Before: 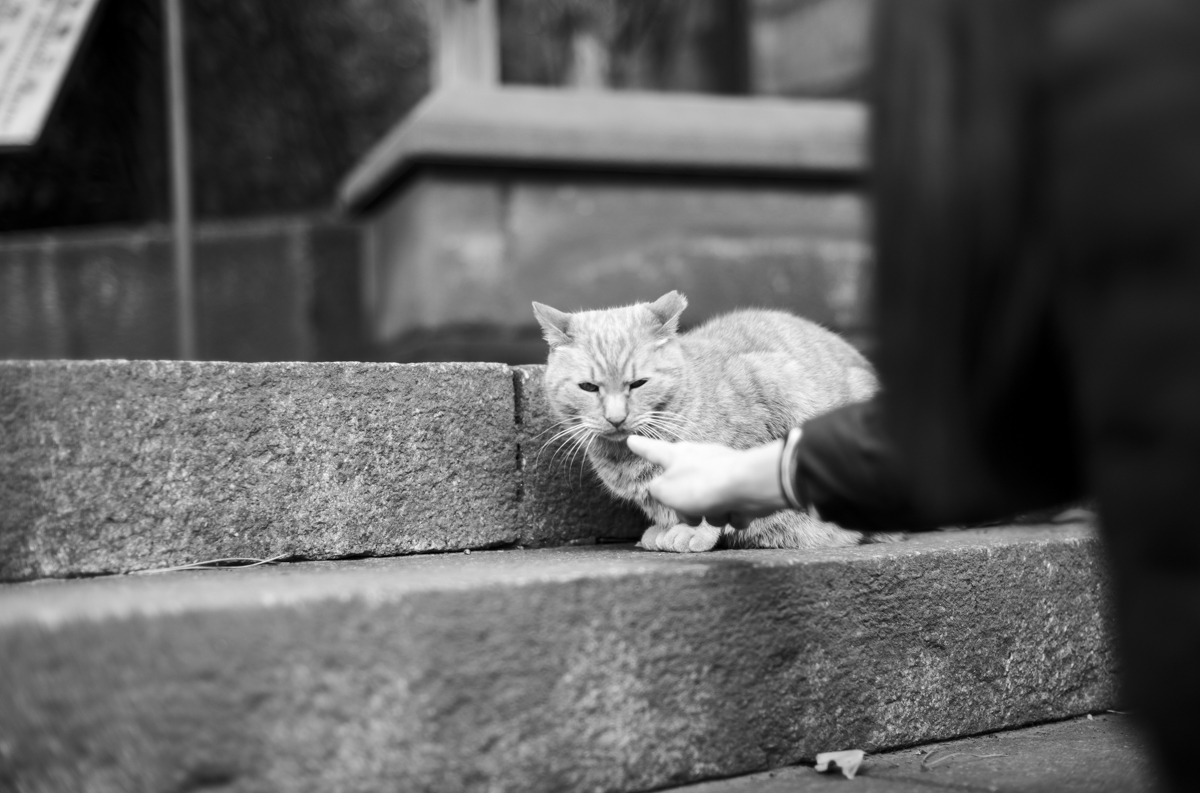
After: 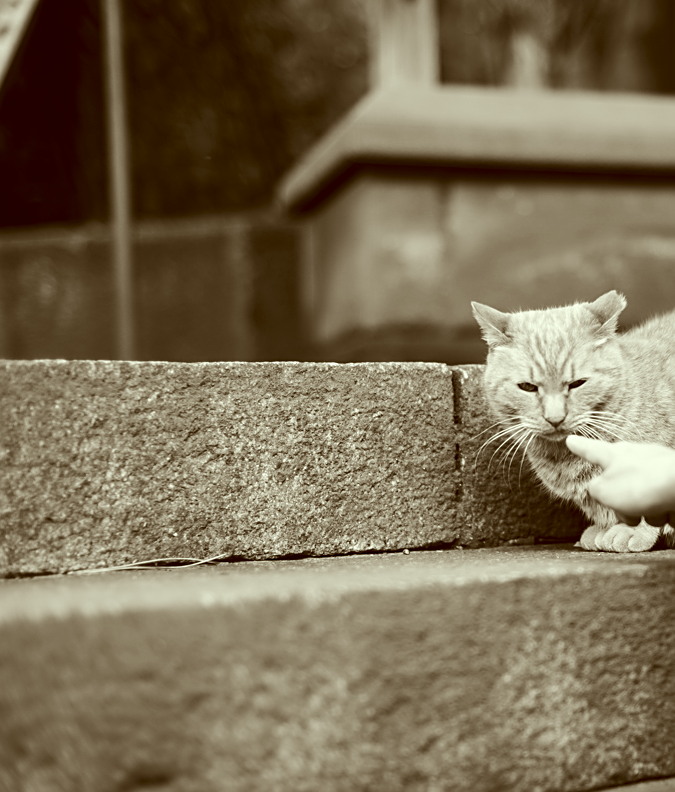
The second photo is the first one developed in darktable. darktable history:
crop: left 5.114%, right 38.589%
sharpen: on, module defaults
color correction: highlights a* -5.94, highlights b* 9.48, shadows a* 10.12, shadows b* 23.94
